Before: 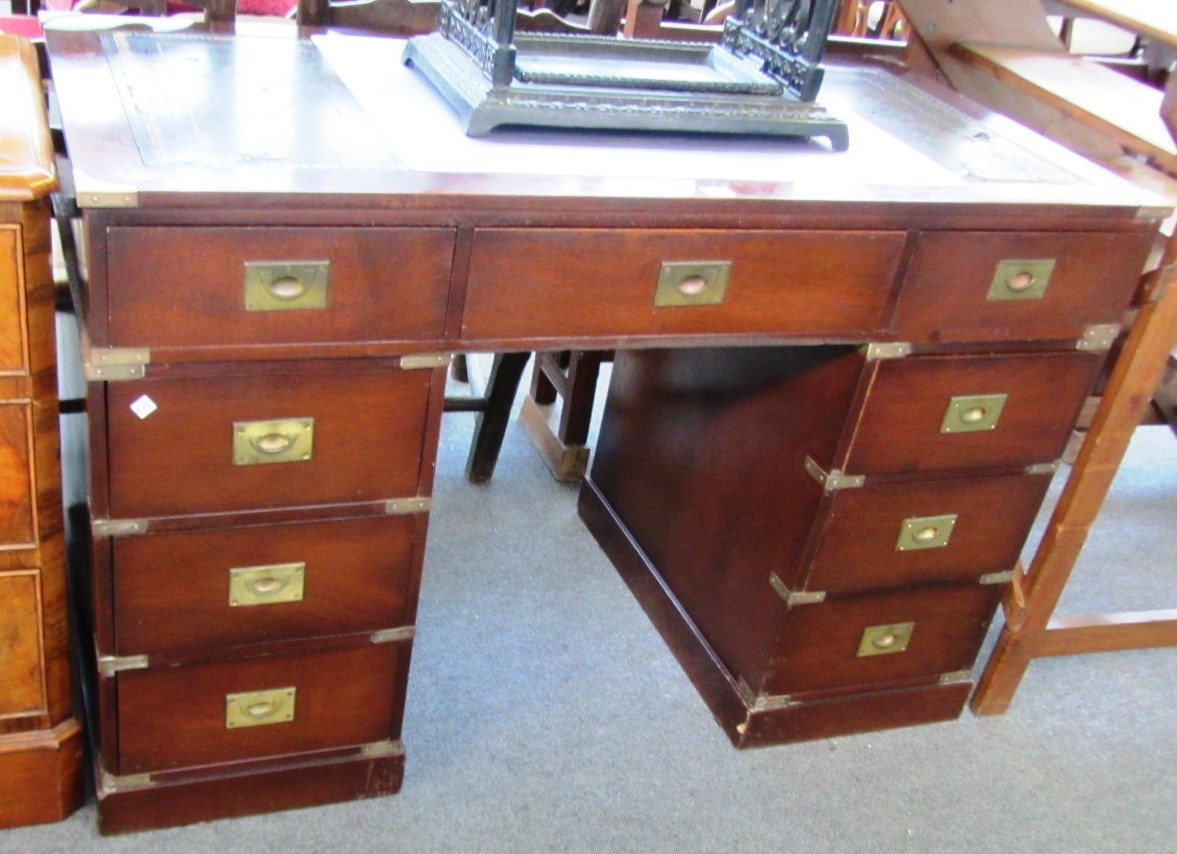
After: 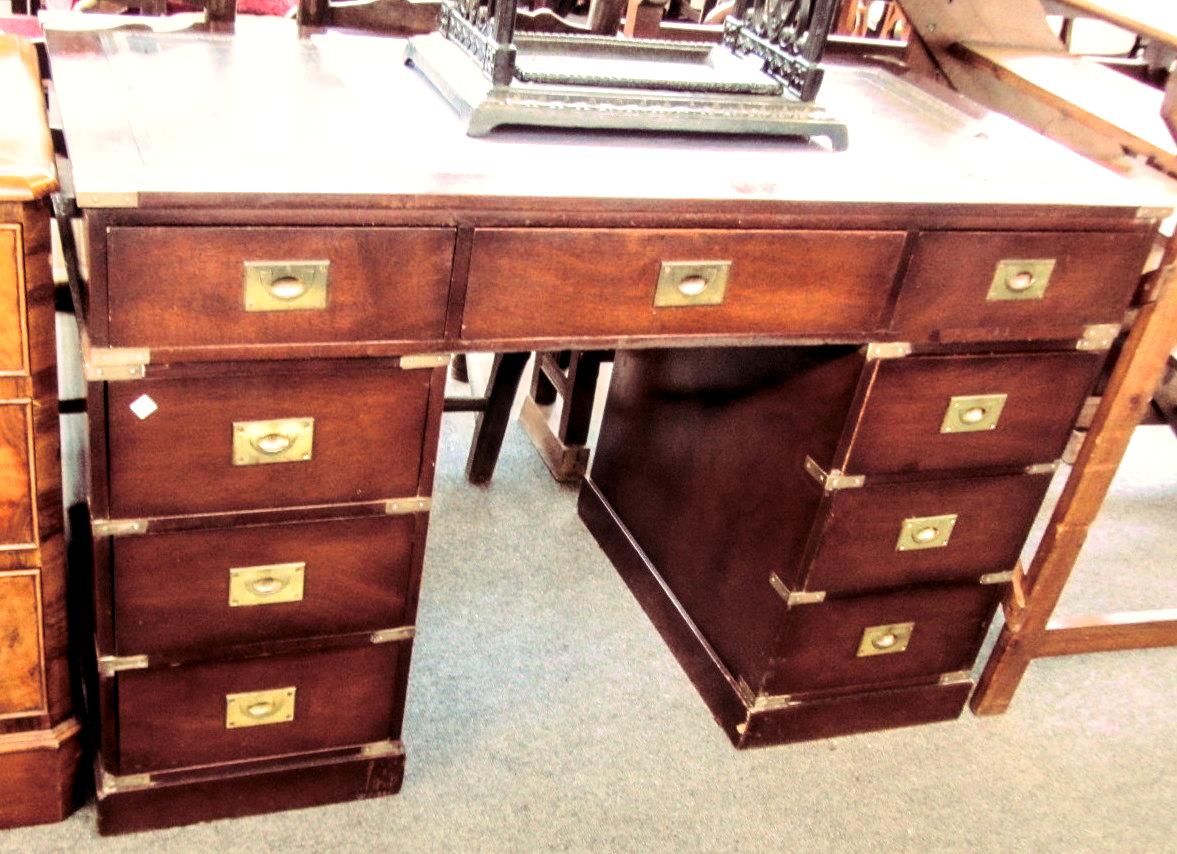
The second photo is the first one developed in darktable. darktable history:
white balance: red 1.123, blue 0.83
local contrast: highlights 60%, shadows 60%, detail 160%
split-toning: highlights › hue 298.8°, highlights › saturation 0.73, compress 41.76%
contrast brightness saturation: contrast 0.24, brightness 0.09
